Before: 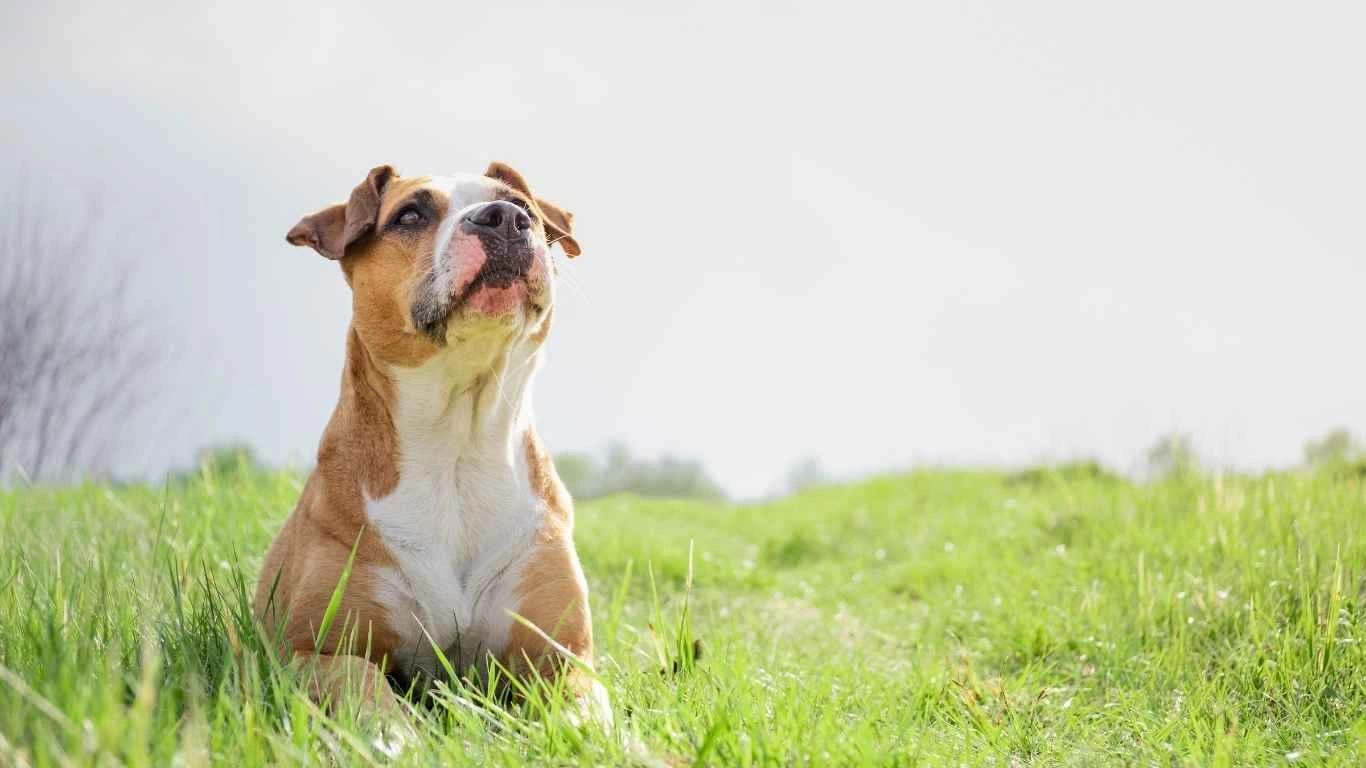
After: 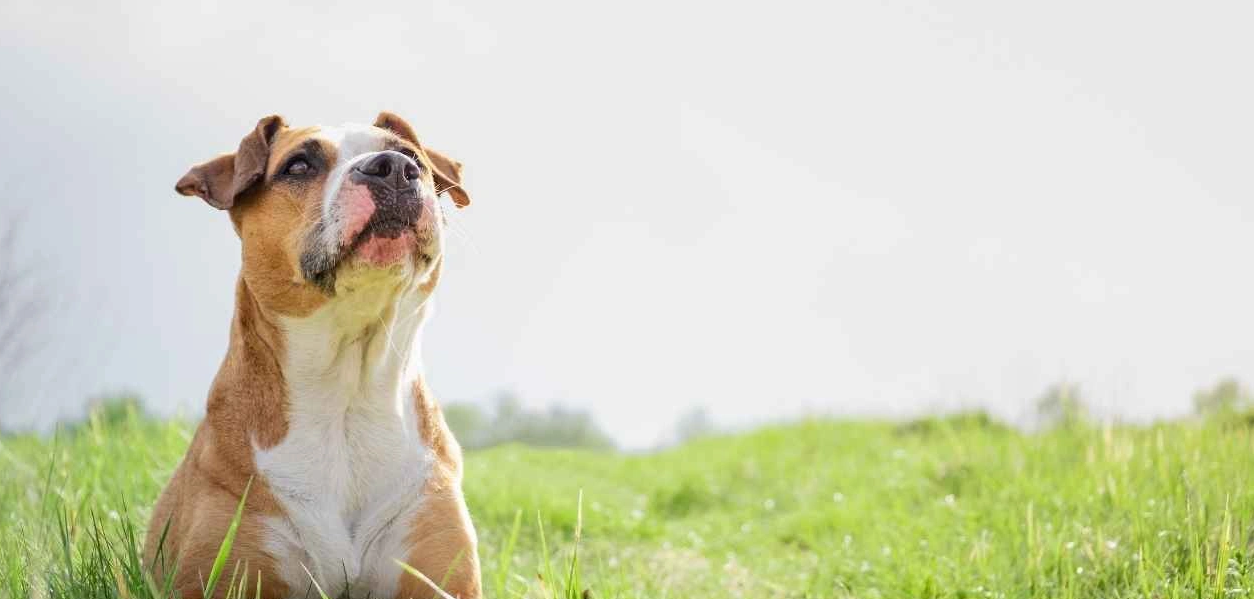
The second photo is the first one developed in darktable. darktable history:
crop: left 8.166%, top 6.569%, bottom 15.371%
